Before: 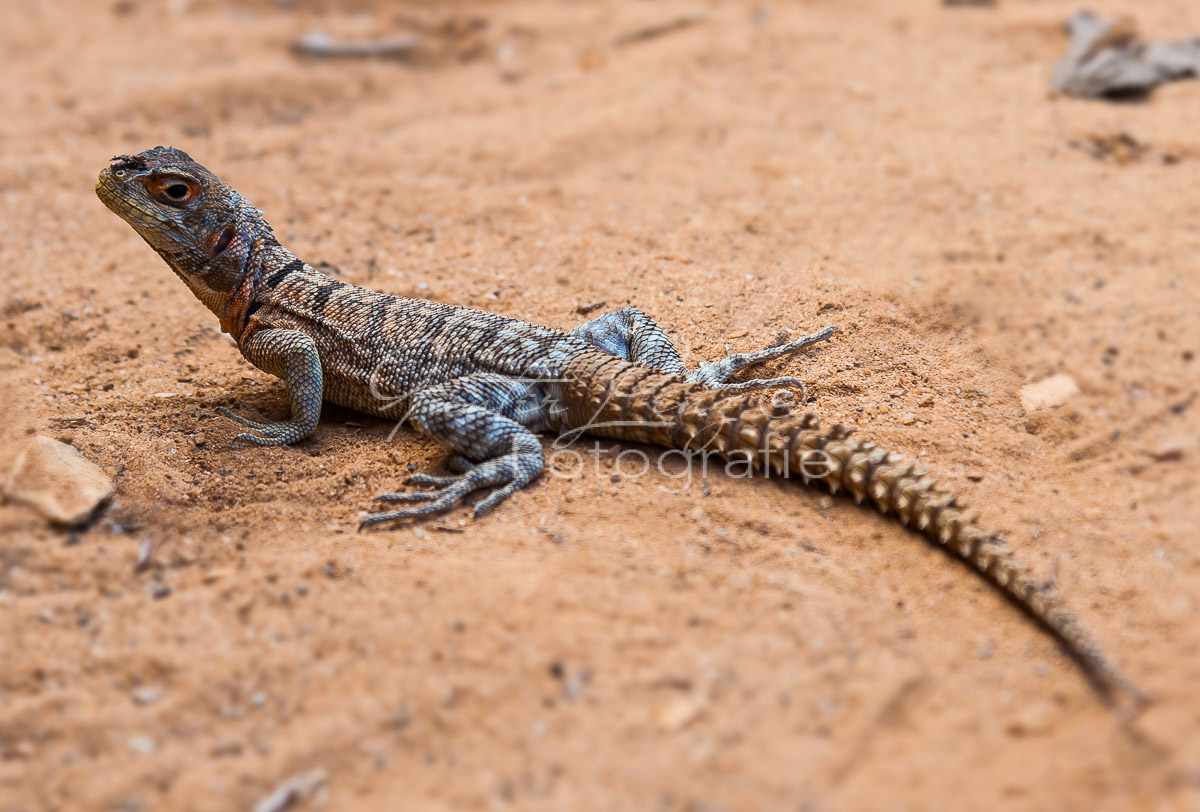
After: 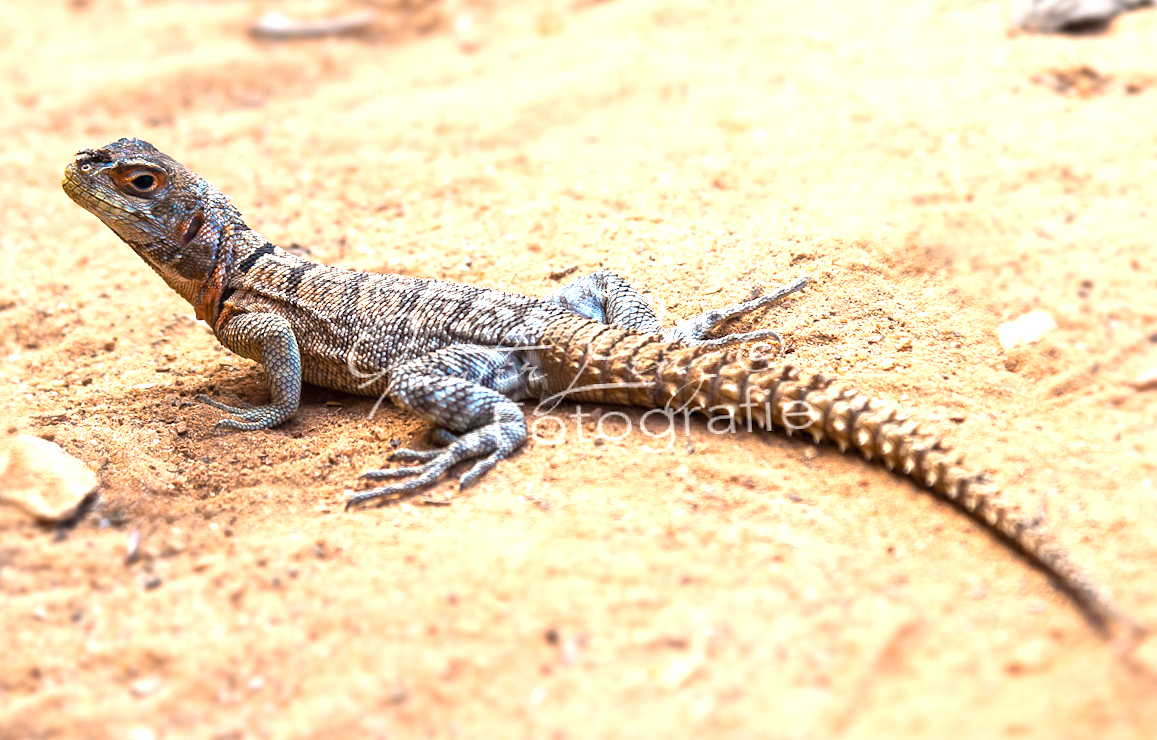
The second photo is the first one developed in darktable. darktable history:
rotate and perspective: rotation -3.52°, crop left 0.036, crop right 0.964, crop top 0.081, crop bottom 0.919
exposure: black level correction 0, exposure 1.2 EV, compensate highlight preservation false
